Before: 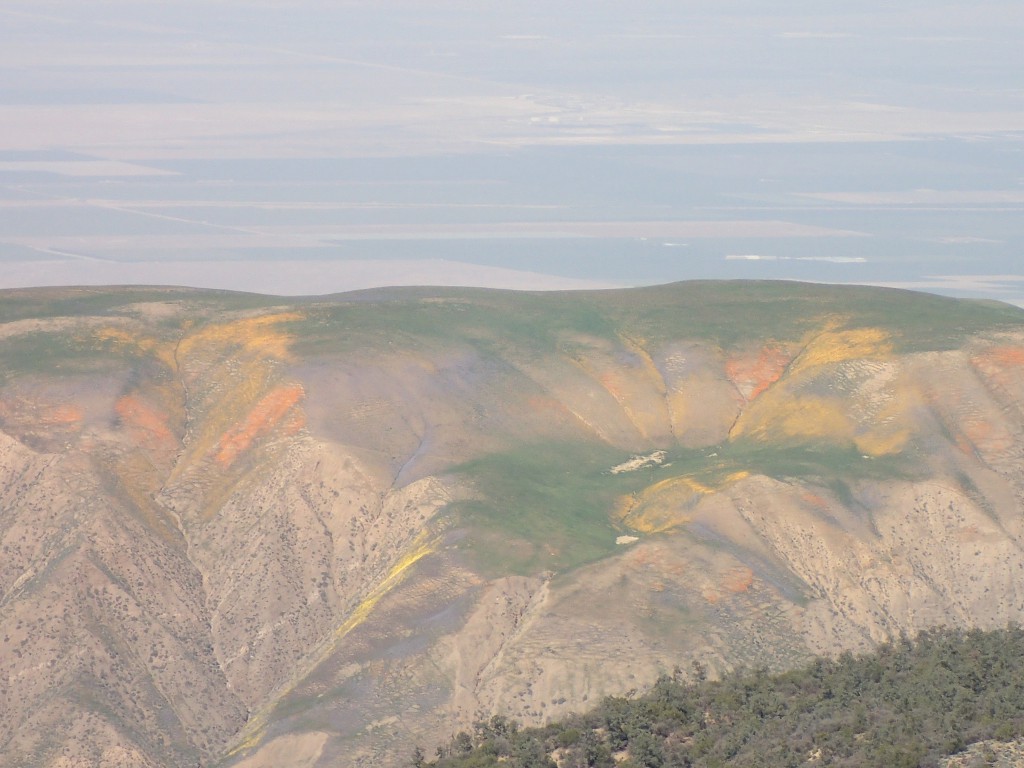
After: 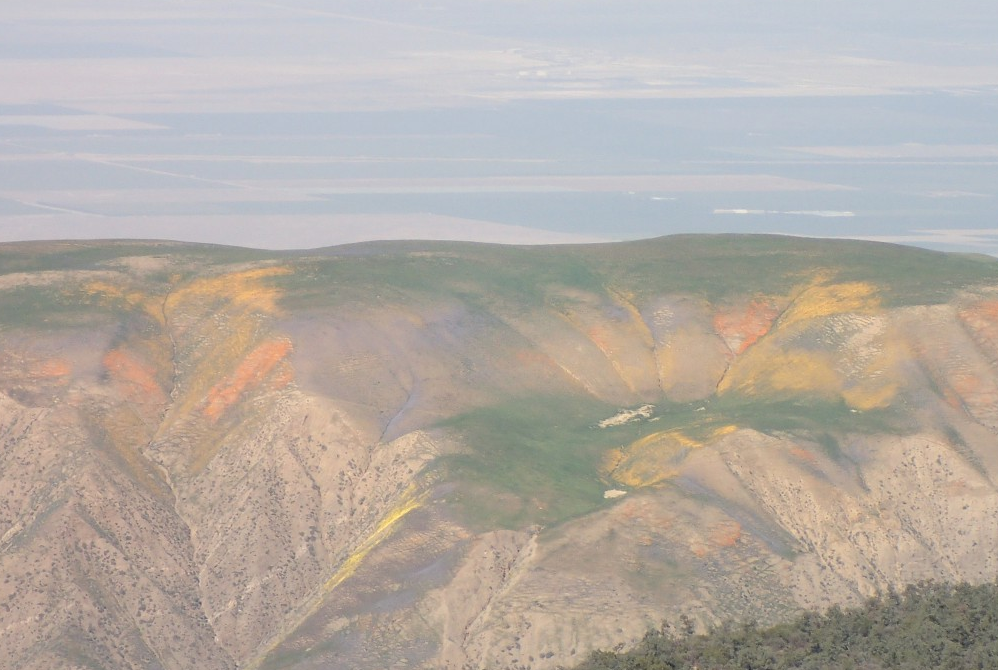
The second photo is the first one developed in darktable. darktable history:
crop: left 1.175%, top 6.096%, right 1.334%, bottom 6.657%
